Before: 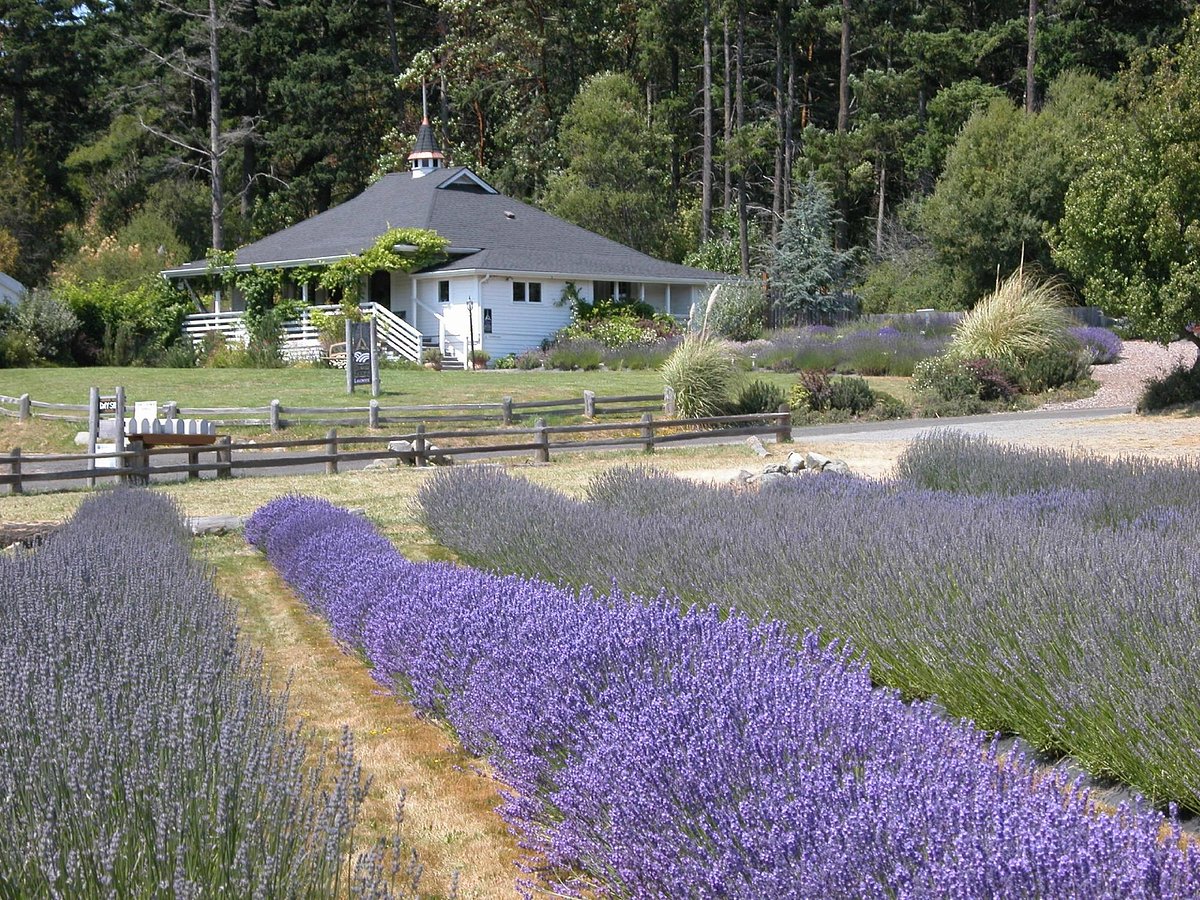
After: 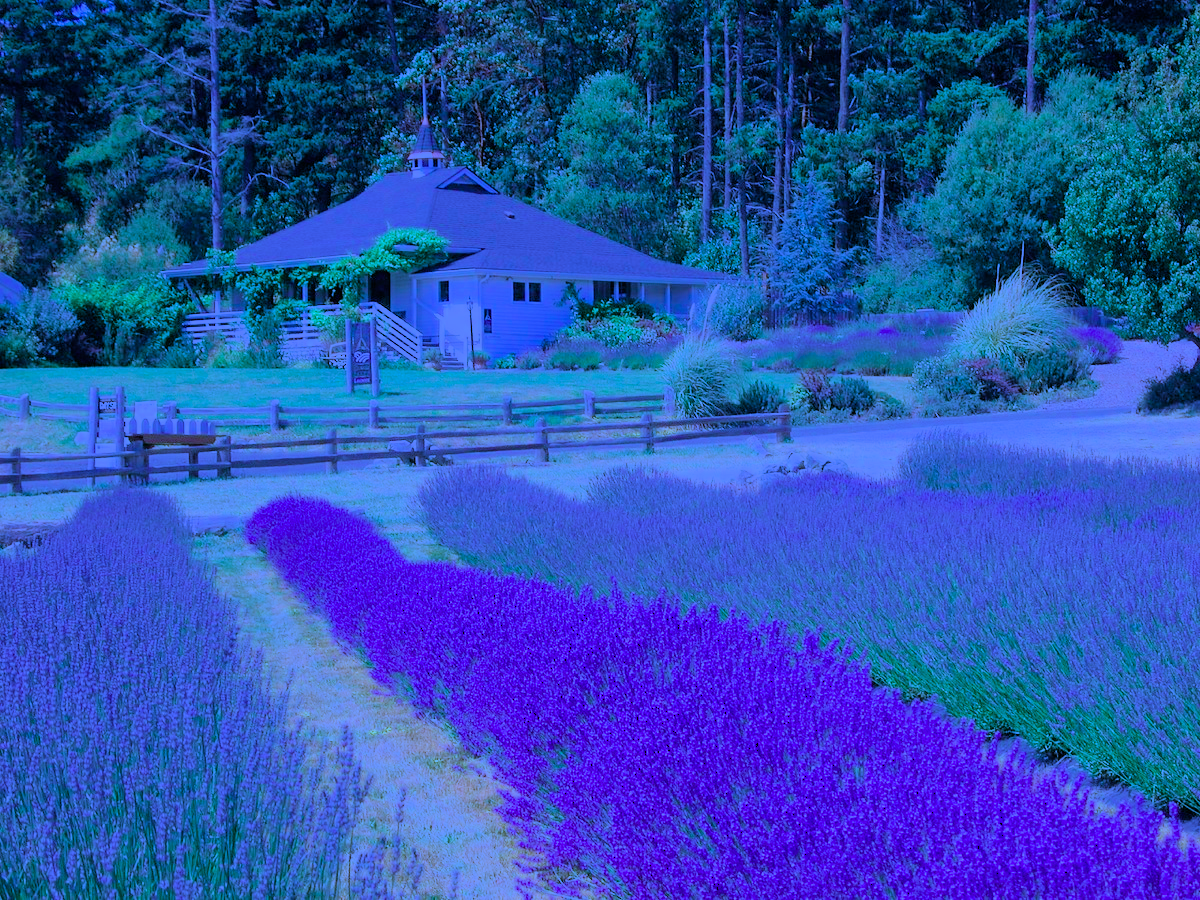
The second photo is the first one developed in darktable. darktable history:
color calibration: output R [0.948, 0.091, -0.04, 0], output G [-0.3, 1.384, -0.085, 0], output B [-0.108, 0.061, 1.08, 0], illuminant as shot in camera, x 0.484, y 0.43, temperature 2405.29 K
filmic rgb: black relative exposure -7.48 EV, white relative exposure 4.83 EV, hardness 3.4, color science v6 (2022)
white balance: emerald 1
